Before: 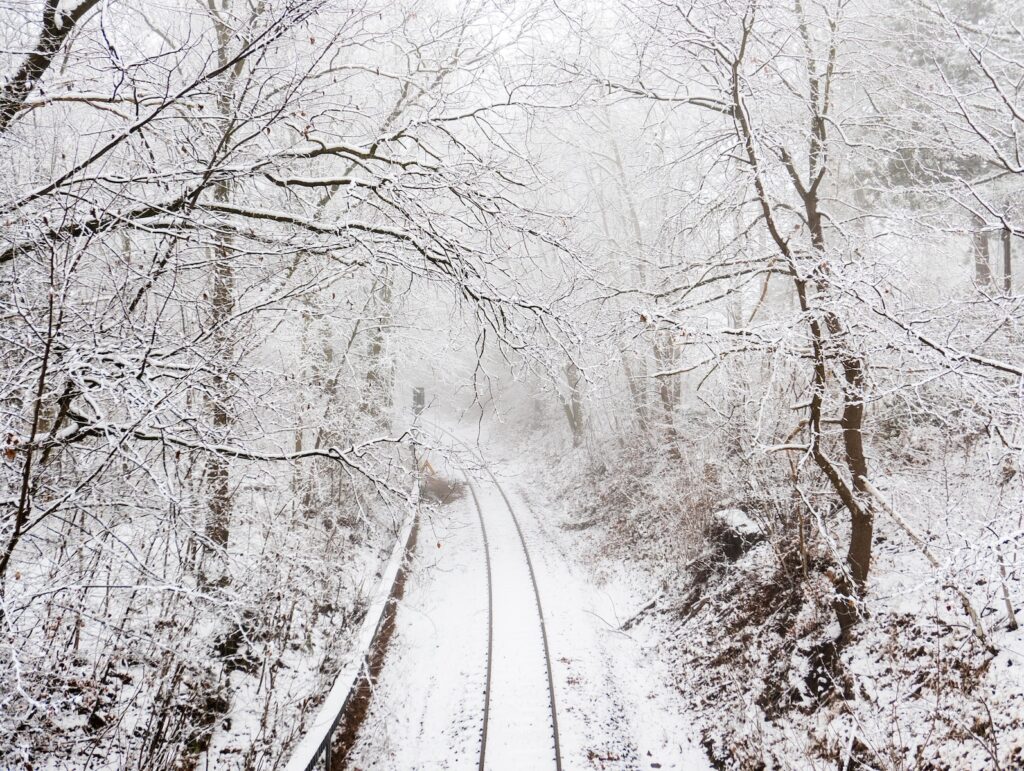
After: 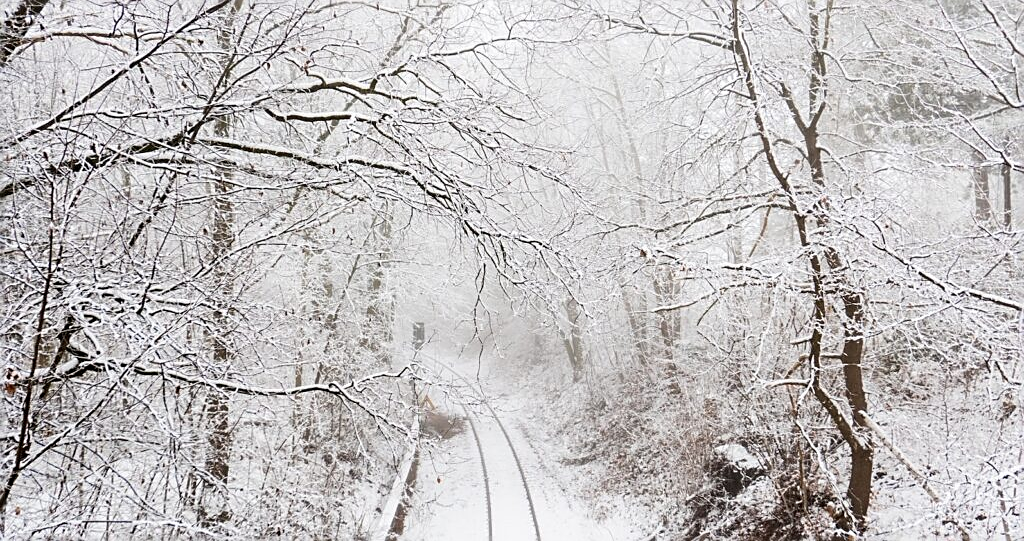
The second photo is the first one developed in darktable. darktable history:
sharpen: on, module defaults
crop and rotate: top 8.557%, bottom 21.239%
